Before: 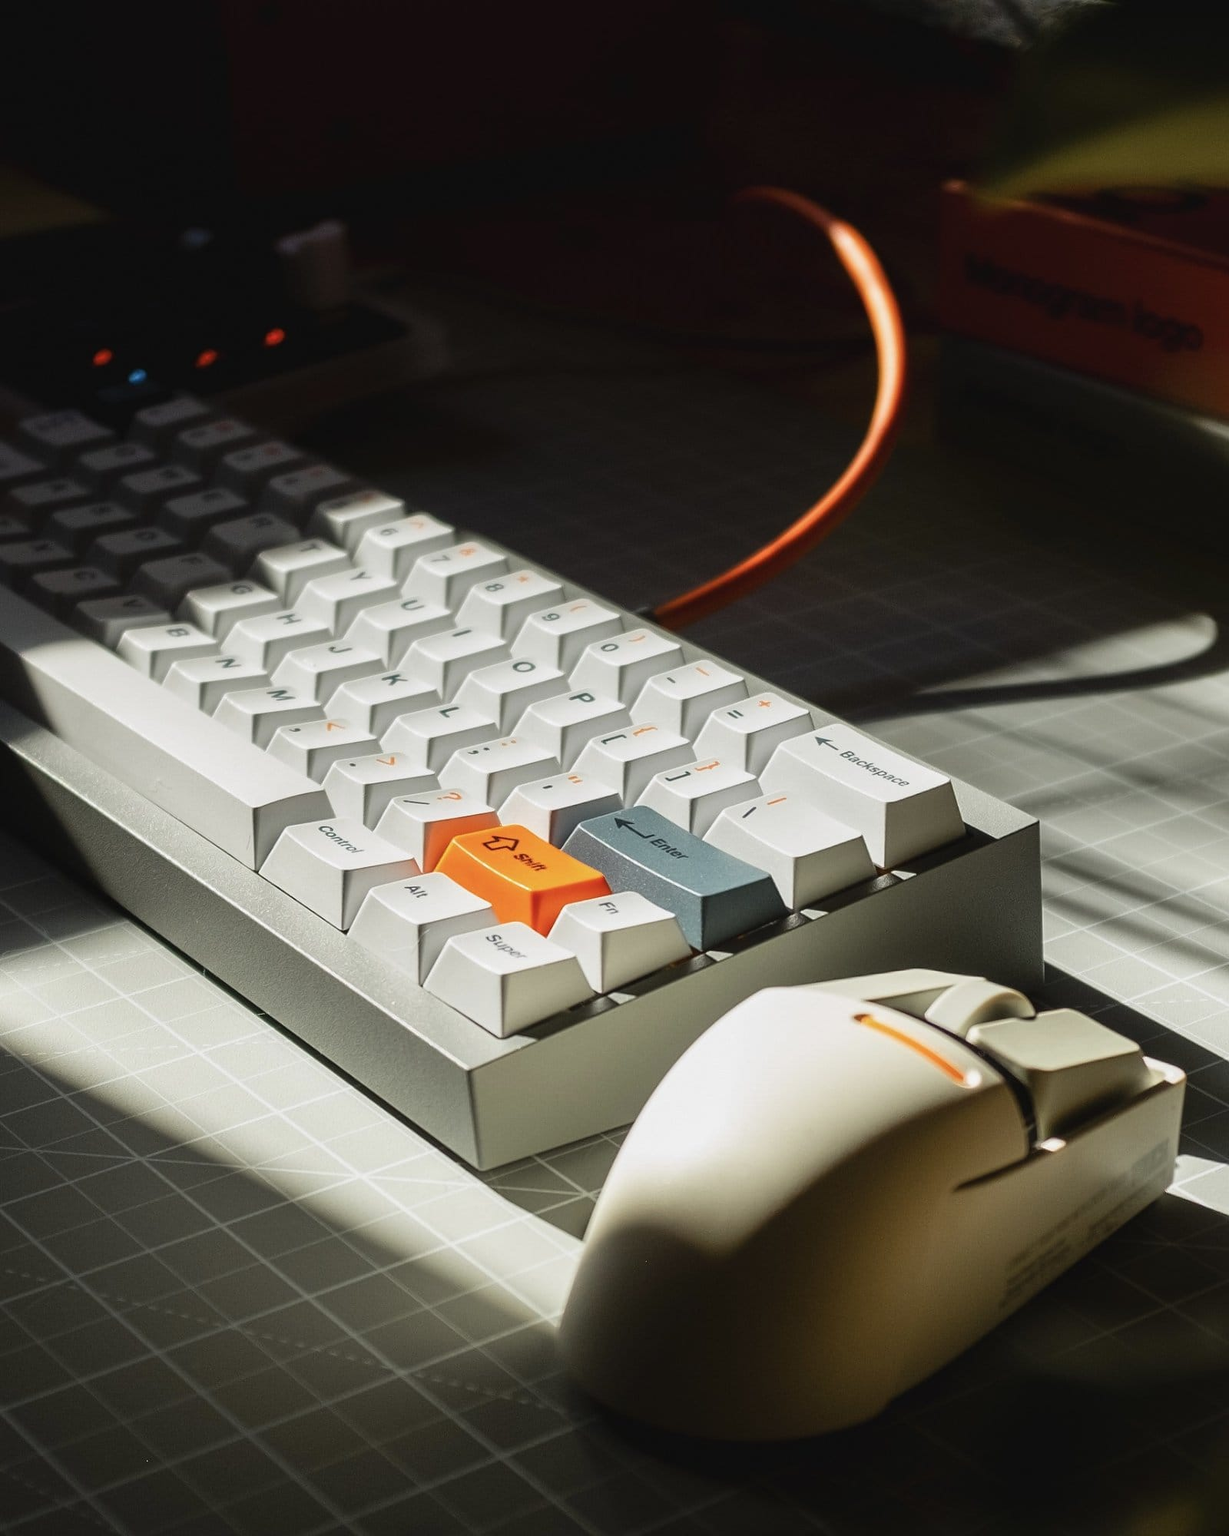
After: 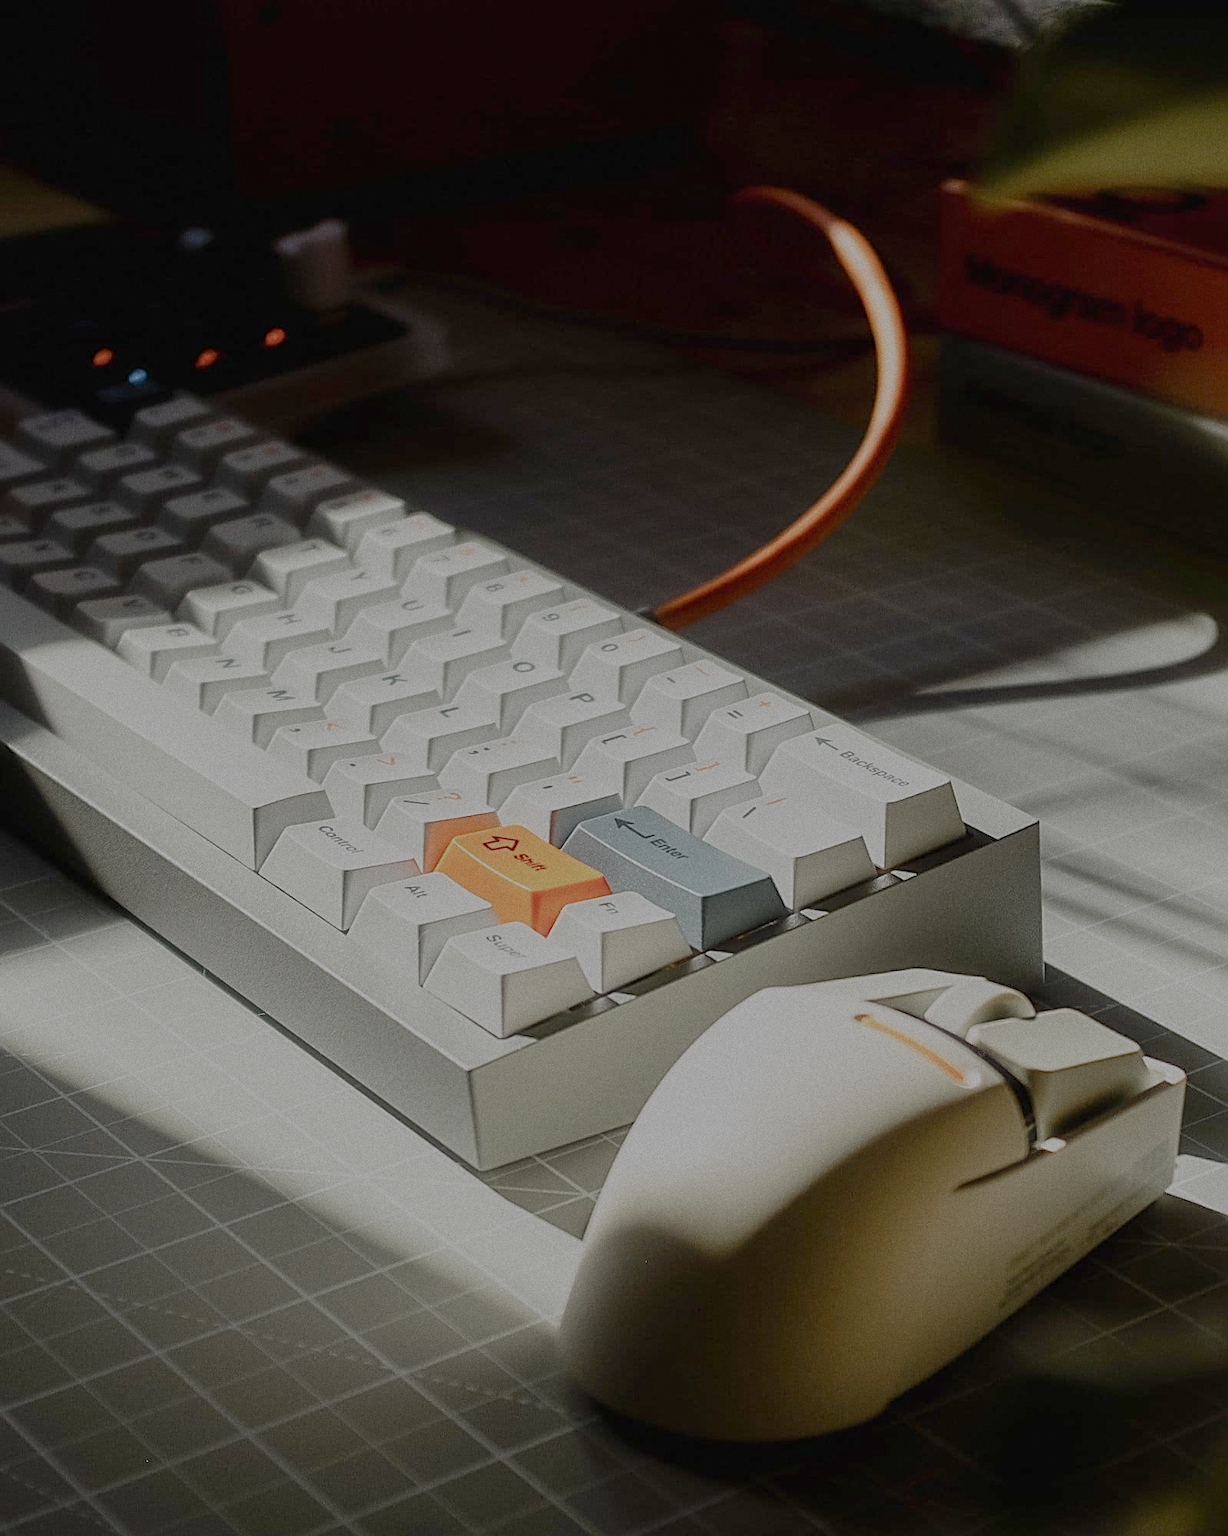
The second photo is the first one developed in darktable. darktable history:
filmic rgb: white relative exposure 8 EV, threshold 3 EV, structure ↔ texture 100%, target black luminance 0%, hardness 2.44, latitude 76.53%, contrast 0.562, shadows ↔ highlights balance 0%, preserve chrominance no, color science v4 (2020), iterations of high-quality reconstruction 10, type of noise poissonian, enable highlight reconstruction true
grain: coarseness 0.47 ISO
haze removal: strength -0.1, adaptive false
sharpen: radius 2.543, amount 0.636
